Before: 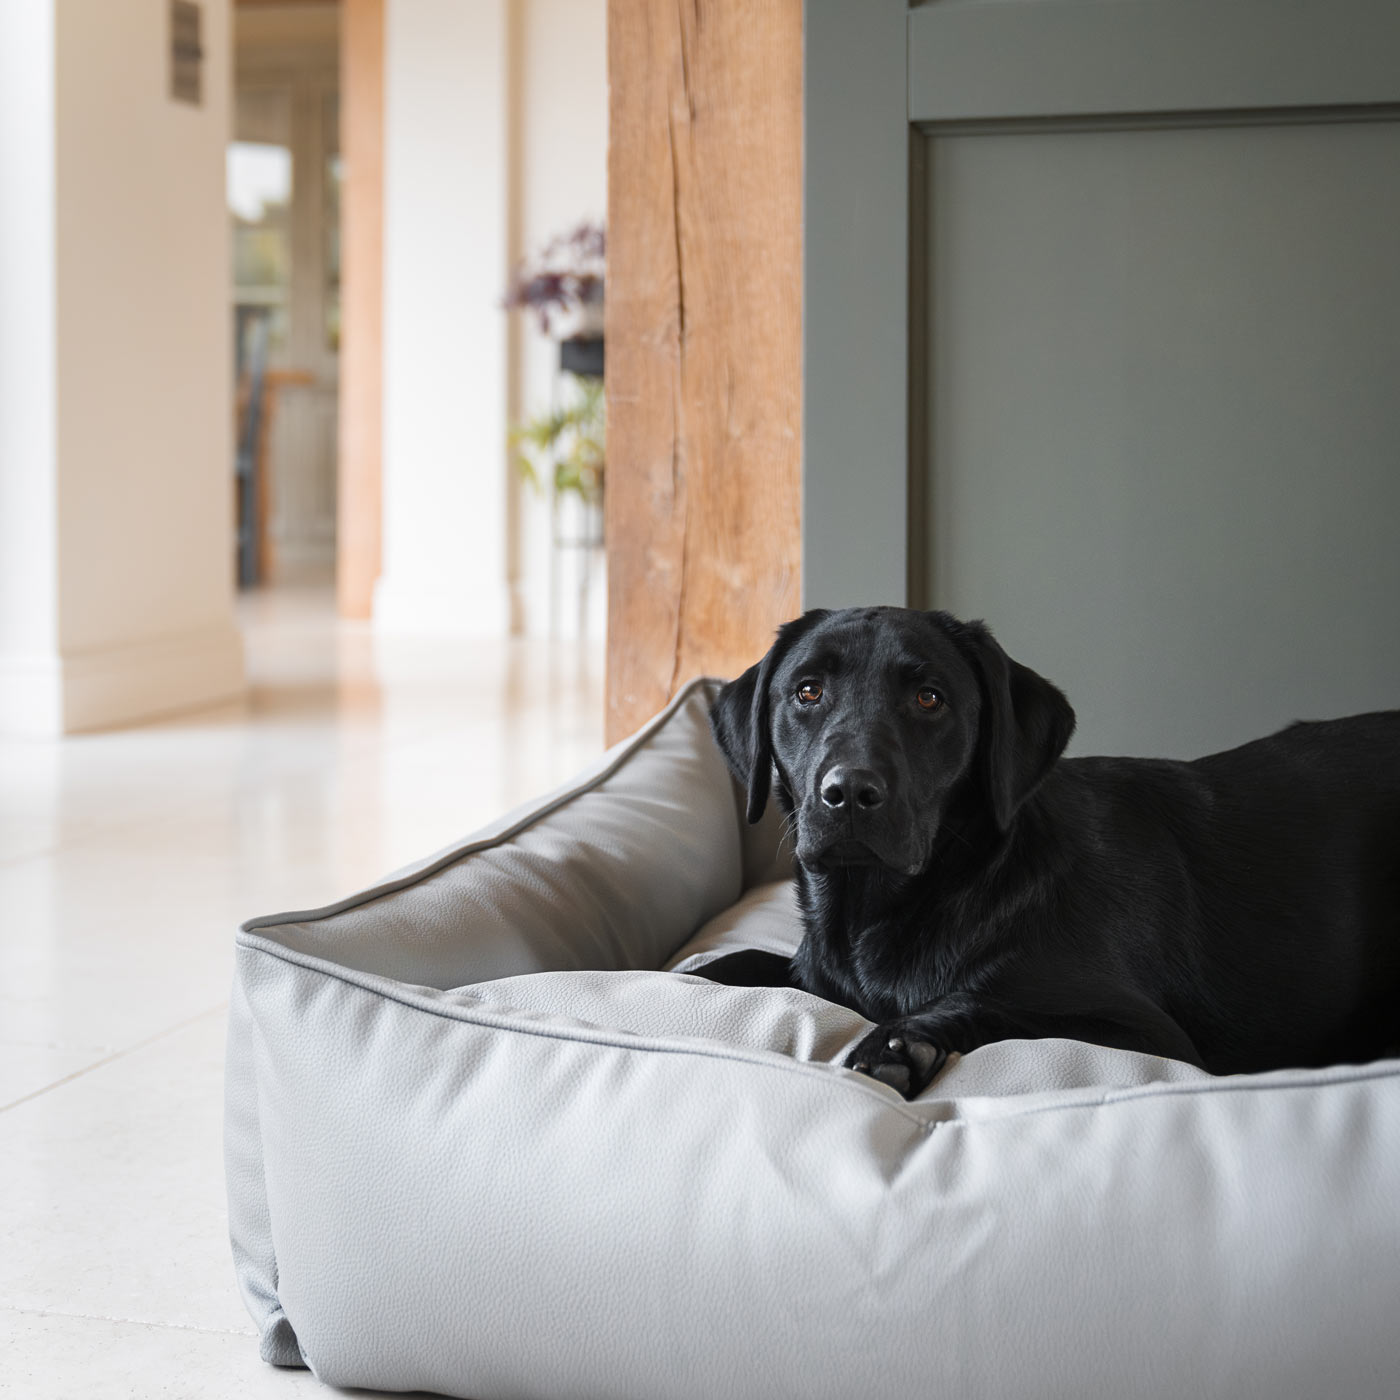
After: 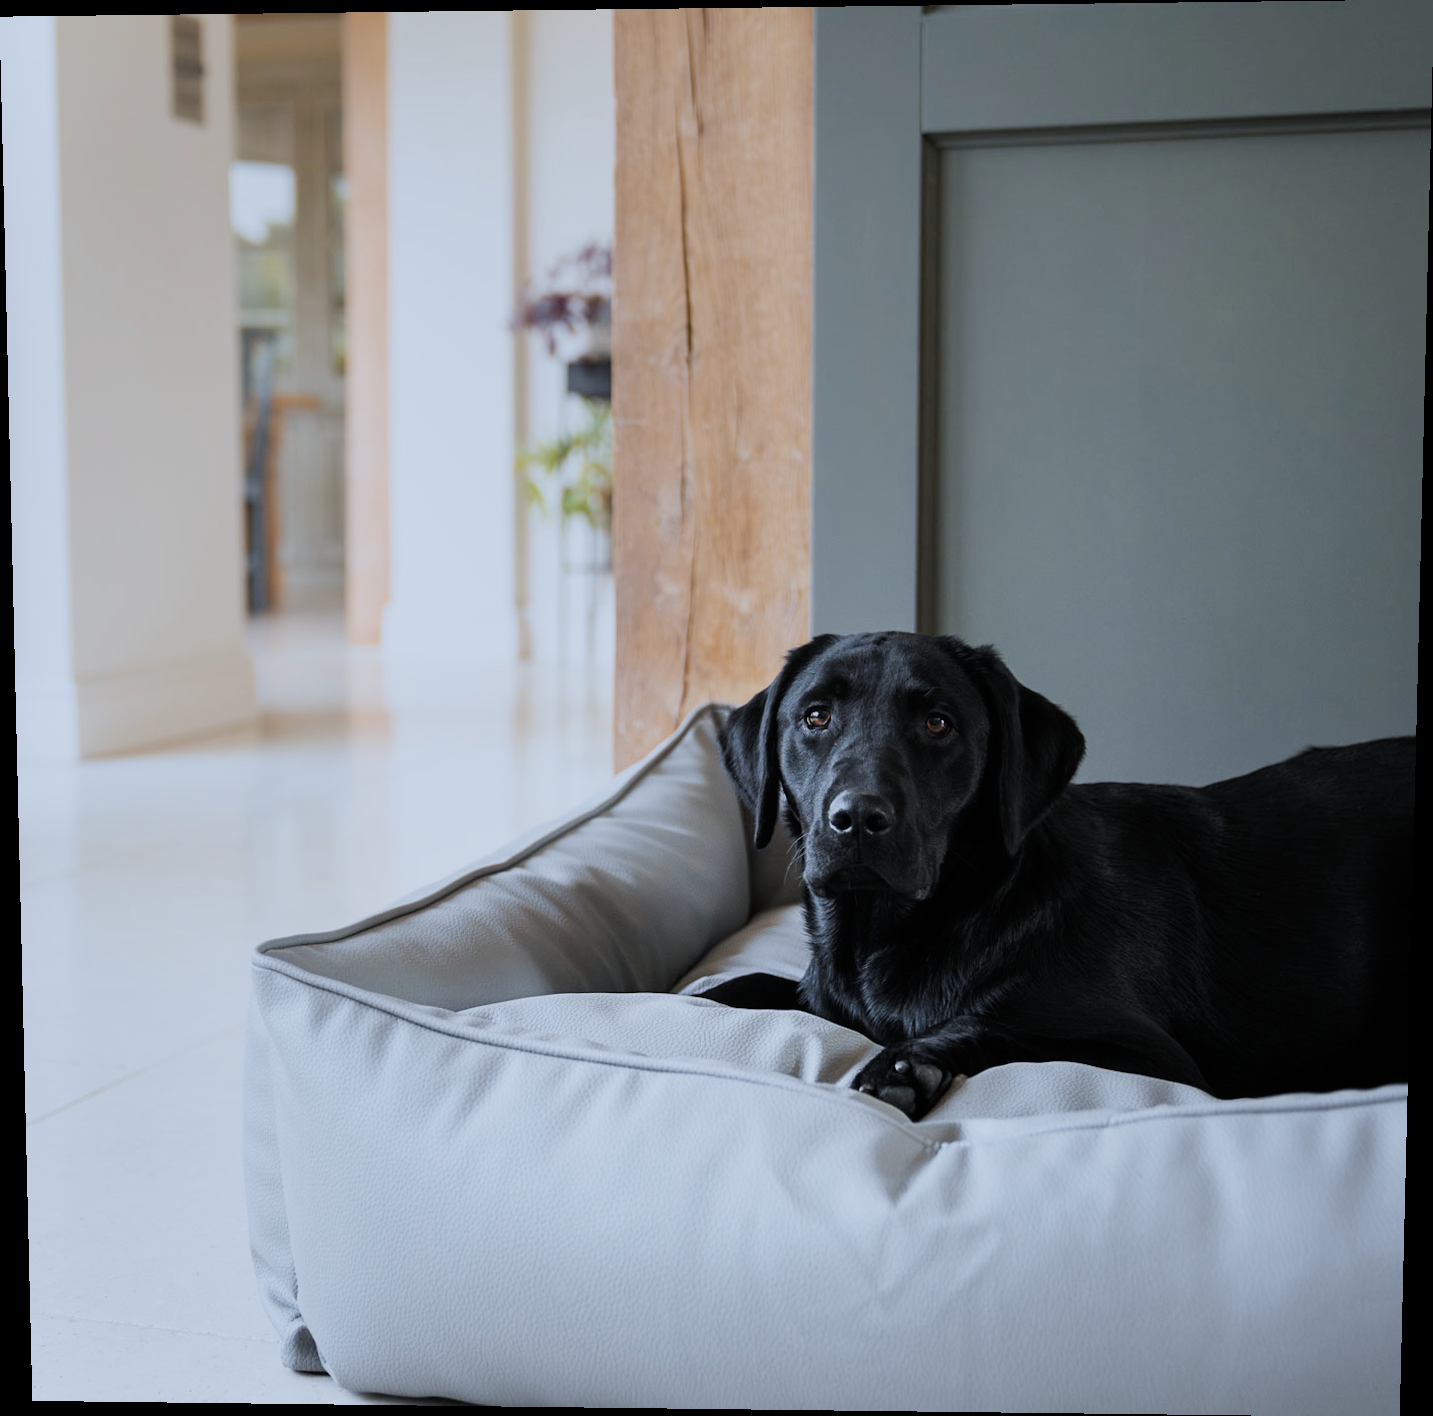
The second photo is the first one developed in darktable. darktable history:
white balance: red 0.924, blue 1.095
filmic rgb: white relative exposure 3.8 EV, hardness 4.35
rotate and perspective: lens shift (vertical) 0.048, lens shift (horizontal) -0.024, automatic cropping off
